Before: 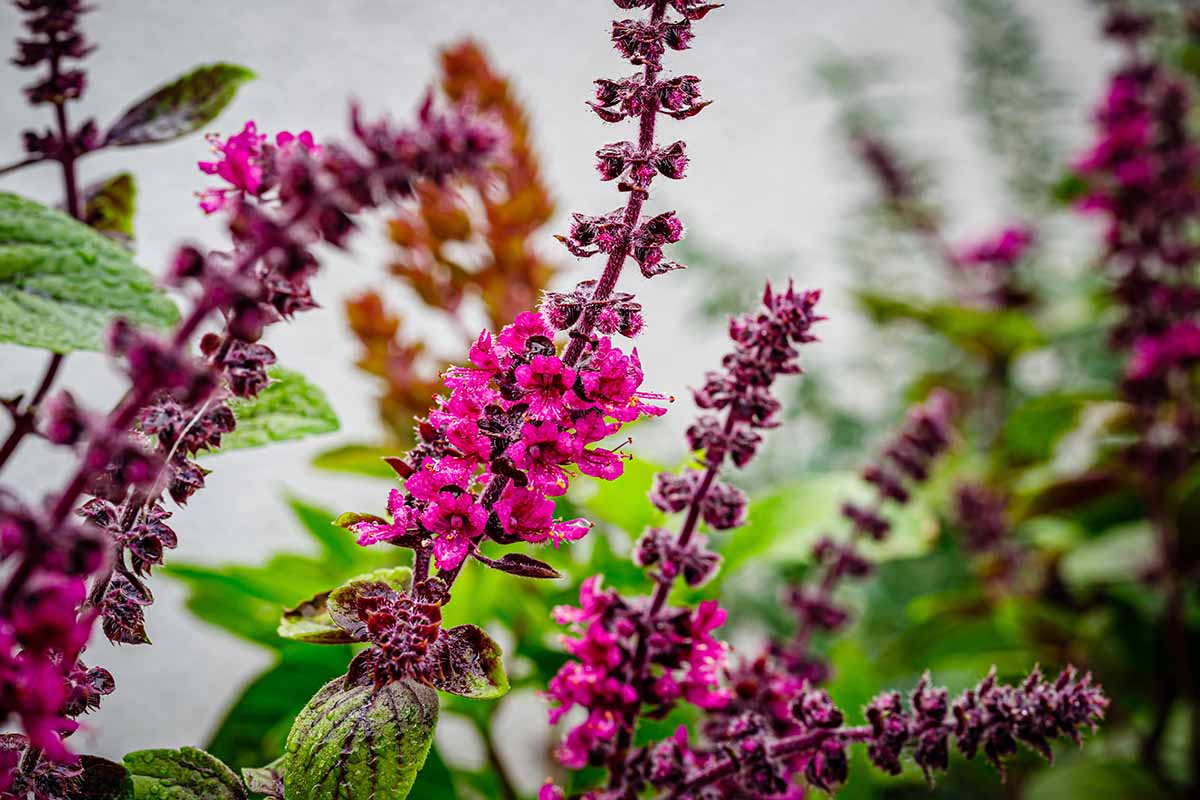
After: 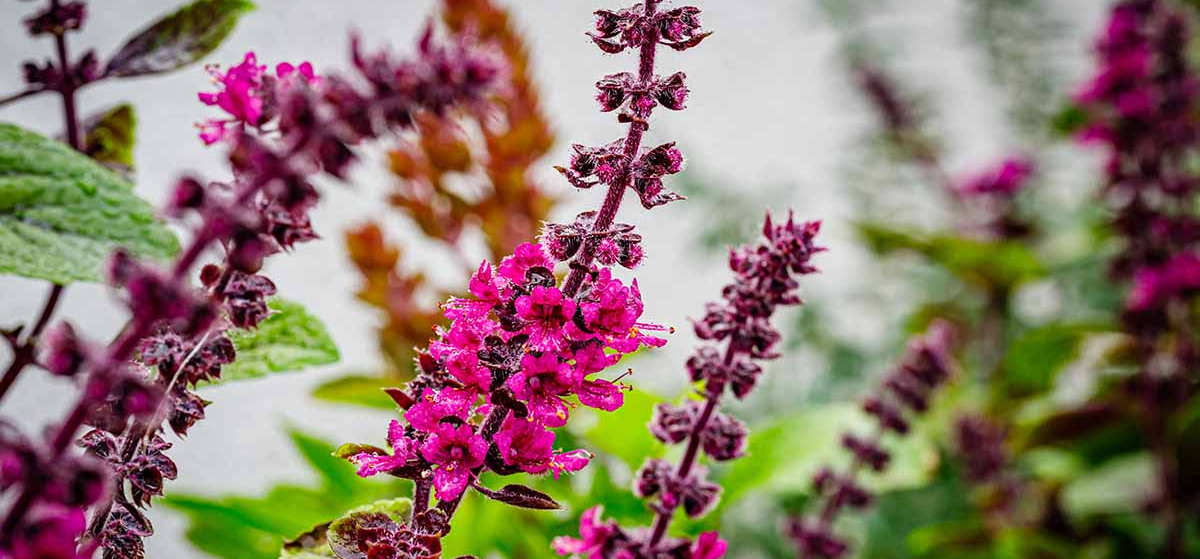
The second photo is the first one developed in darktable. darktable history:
crop and rotate: top 8.745%, bottom 21.264%
